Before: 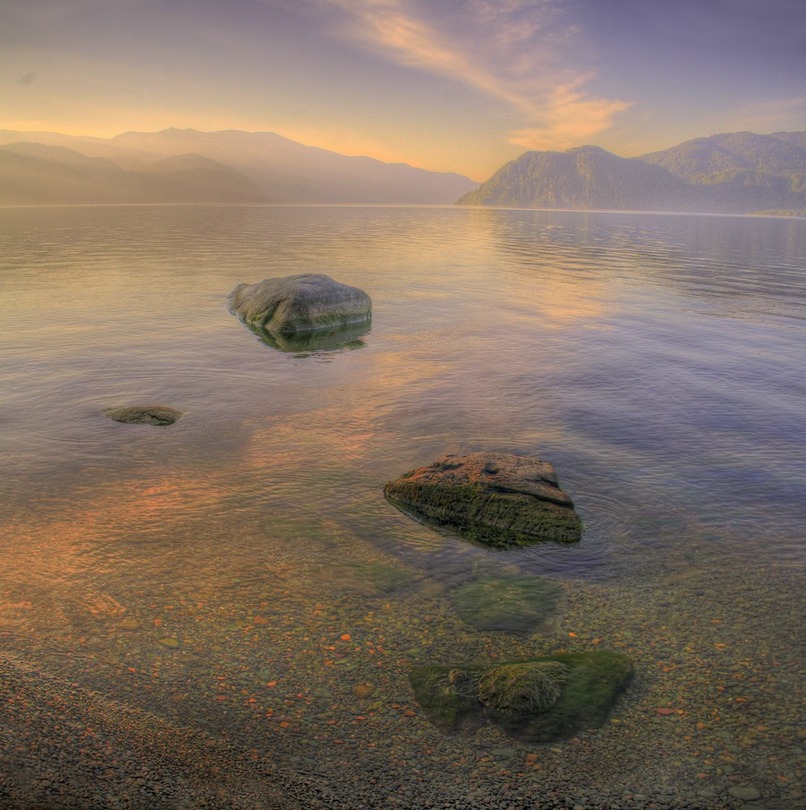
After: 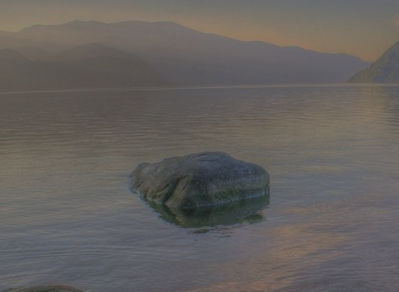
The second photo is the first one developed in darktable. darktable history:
graduated density: rotation 5.63°, offset 76.9
color correction: highlights a* -9.35, highlights b* -23.15
crop: left 10.121%, top 10.631%, right 36.218%, bottom 51.526%
exposure: black level correction -0.016, exposure -1.018 EV, compensate highlight preservation false
rotate and perspective: rotation -1.68°, lens shift (vertical) -0.146, crop left 0.049, crop right 0.912, crop top 0.032, crop bottom 0.96
shadows and highlights: shadows 40, highlights -60
